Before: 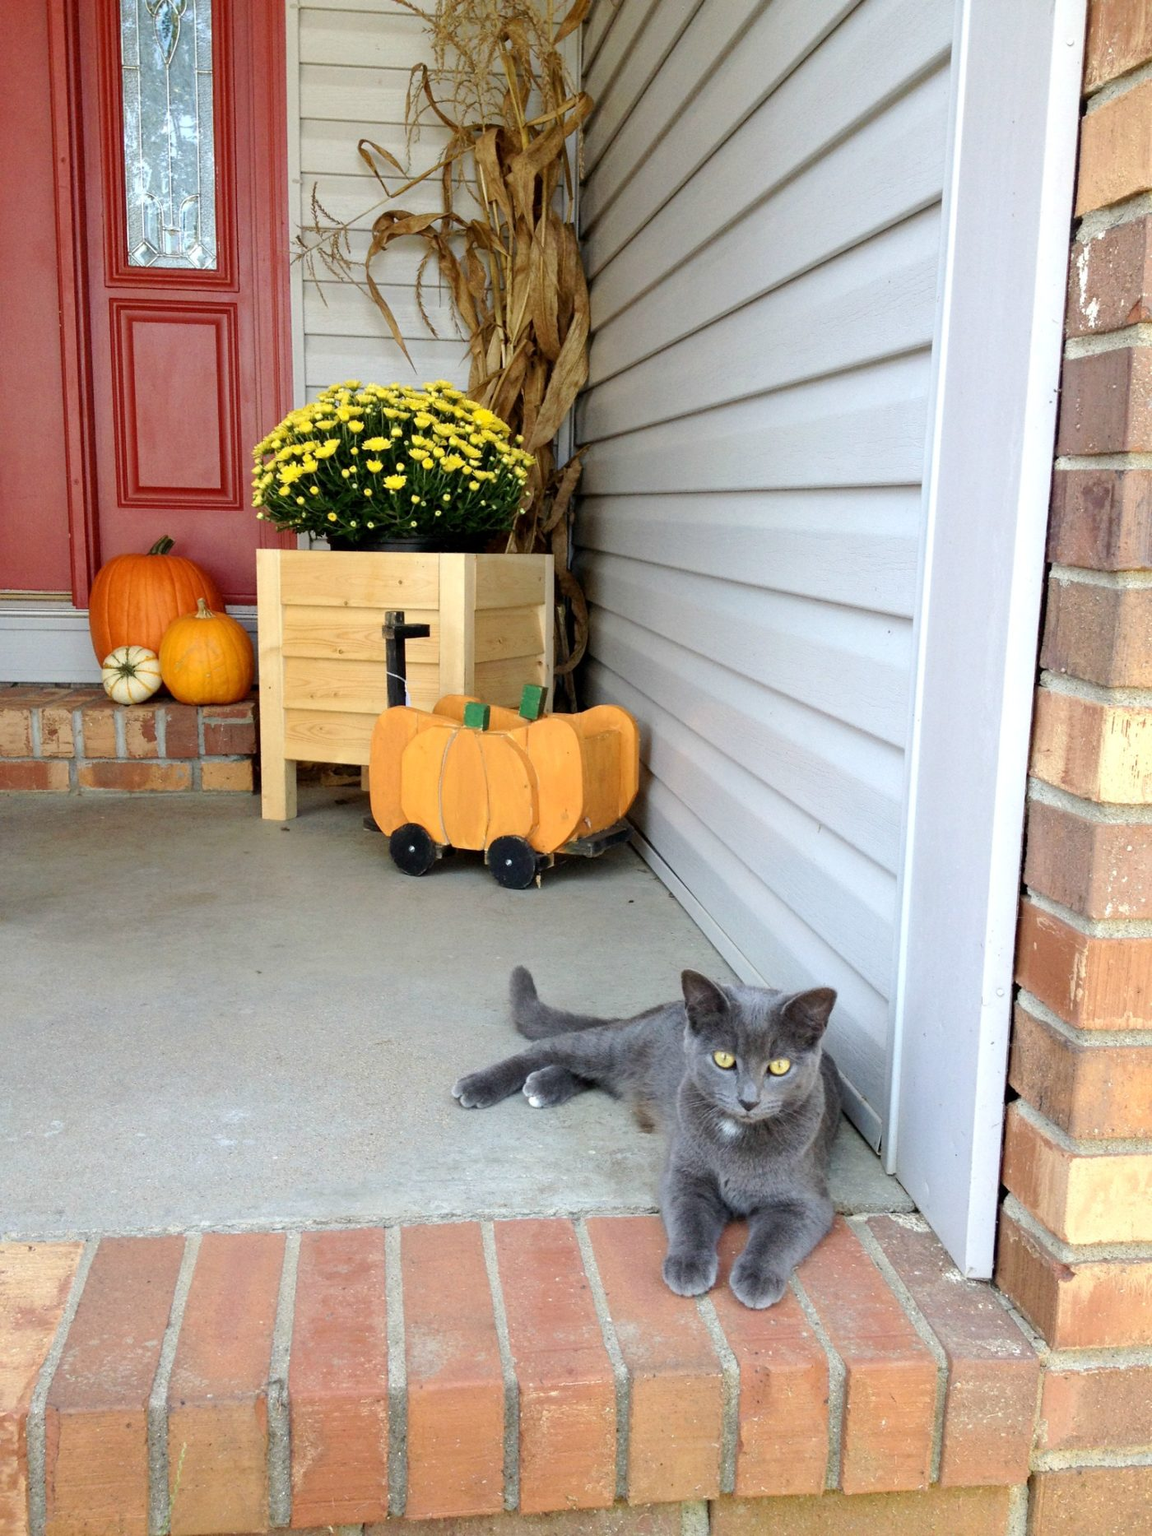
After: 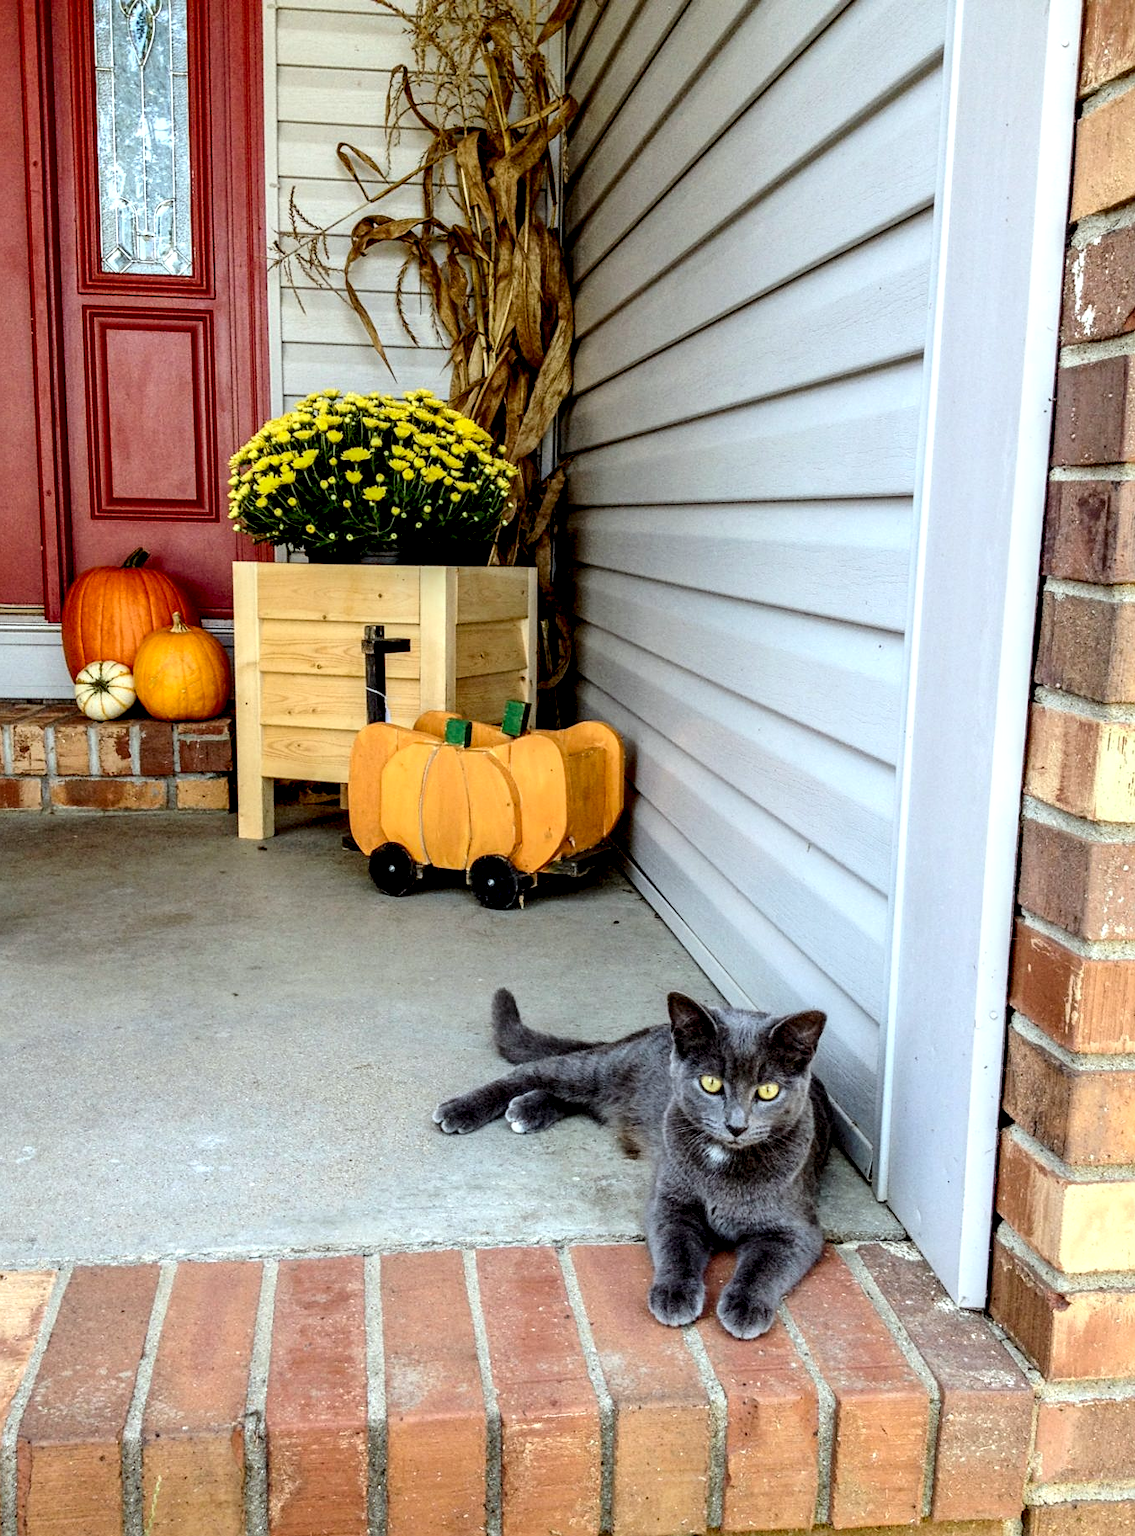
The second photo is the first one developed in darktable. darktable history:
crop and rotate: left 2.536%, right 1.107%, bottom 2.246%
sharpen: amount 0.2
exposure: black level correction 0.011, exposure -0.478 EV, compensate highlight preservation false
local contrast: highlights 19%, detail 186%
color correction: highlights a* -2.73, highlights b* -2.09, shadows a* 2.41, shadows b* 2.73
shadows and highlights: shadows 25, highlights -25
contrast brightness saturation: contrast 0.2, brightness 0.16, saturation 0.22
